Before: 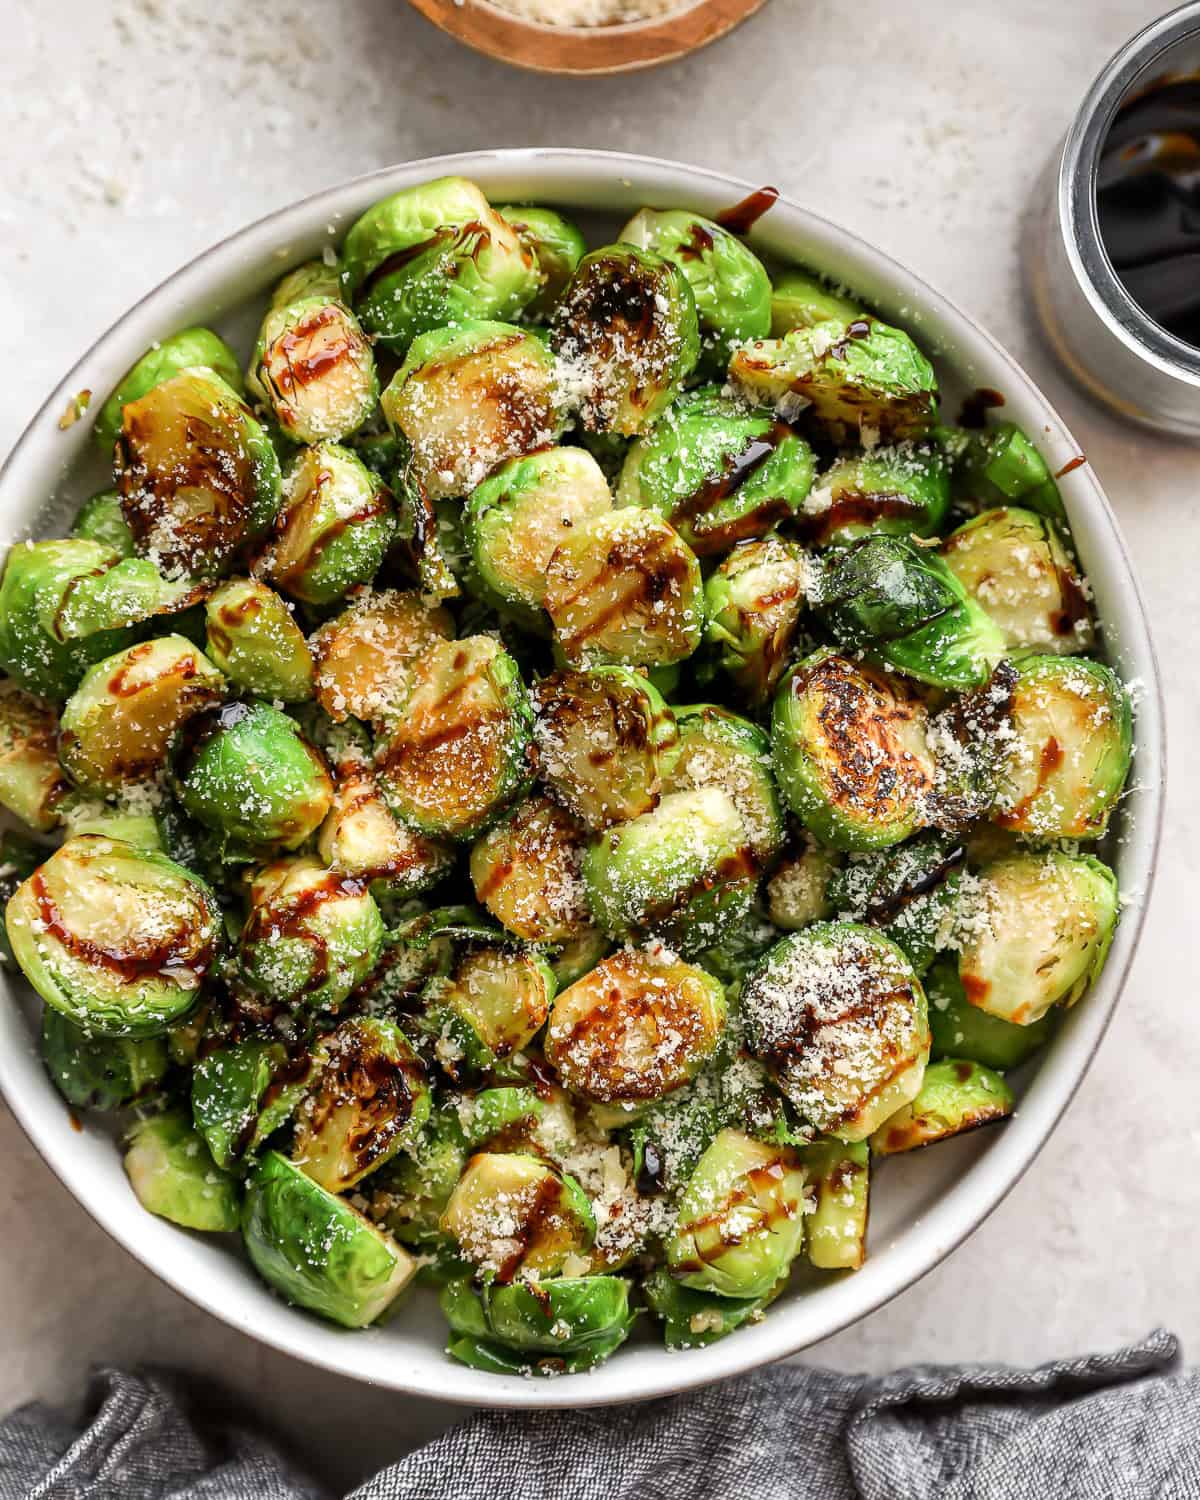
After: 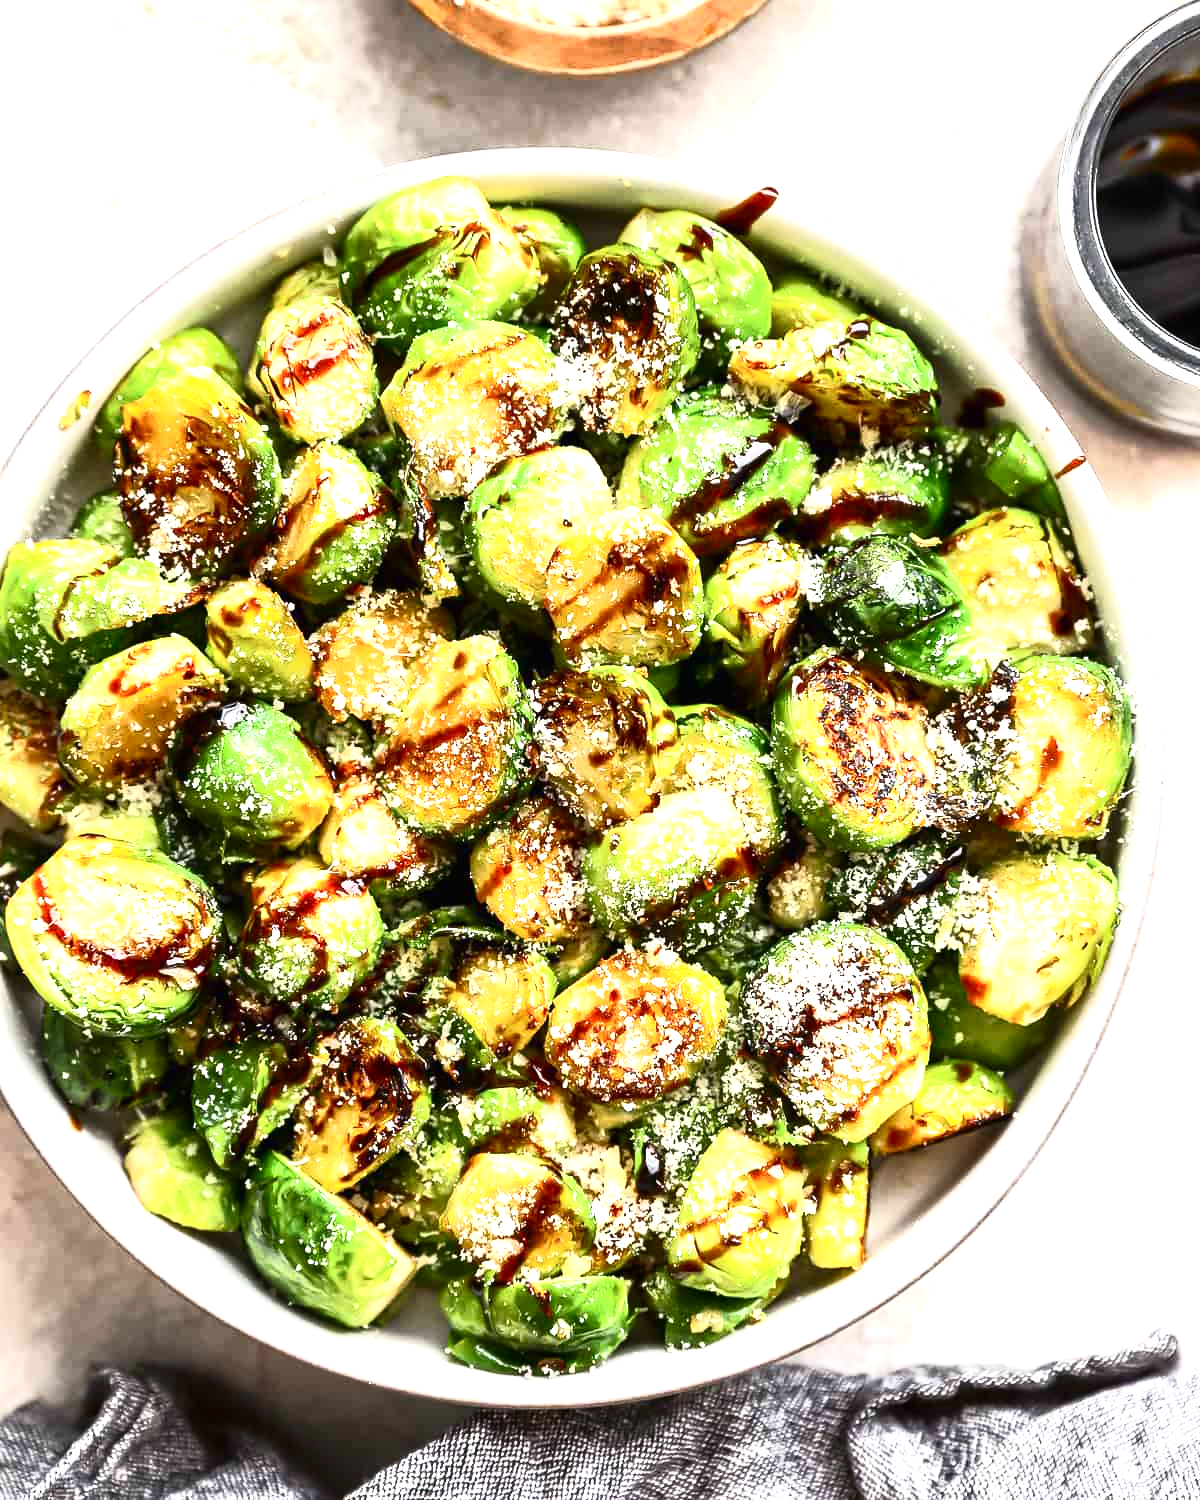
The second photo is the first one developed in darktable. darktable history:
exposure: black level correction 0, exposure 1.199 EV, compensate highlight preservation false
tone curve: curves: ch0 [(0, 0) (0.003, 0.007) (0.011, 0.01) (0.025, 0.016) (0.044, 0.025) (0.069, 0.036) (0.1, 0.052) (0.136, 0.073) (0.177, 0.103) (0.224, 0.135) (0.277, 0.177) (0.335, 0.233) (0.399, 0.303) (0.468, 0.376) (0.543, 0.469) (0.623, 0.581) (0.709, 0.723) (0.801, 0.863) (0.898, 0.938) (1, 1)], color space Lab, independent channels, preserve colors none
